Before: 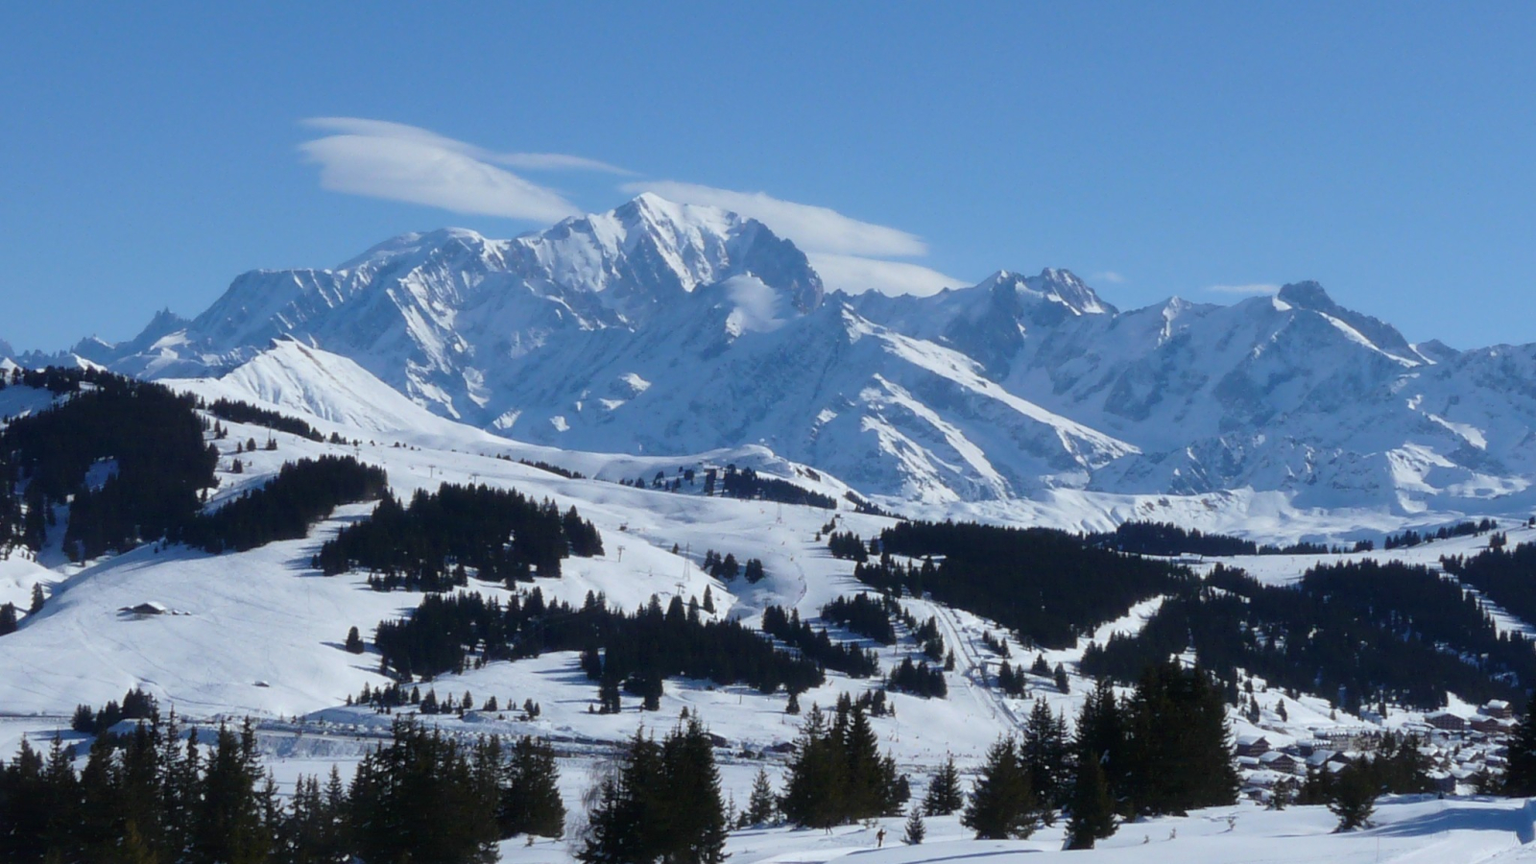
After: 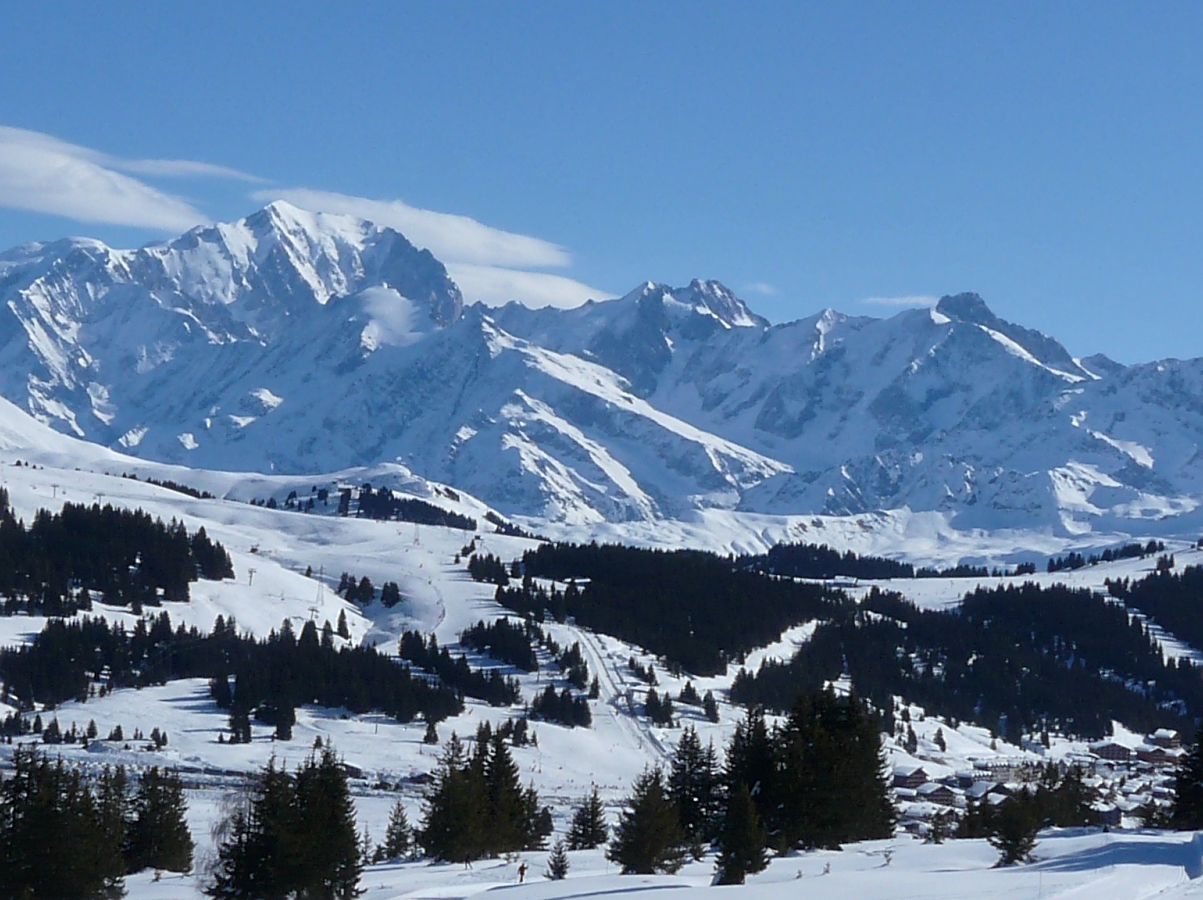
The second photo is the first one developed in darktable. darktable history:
crop and rotate: left 24.811%
sharpen: on, module defaults
local contrast: mode bilateral grid, contrast 20, coarseness 50, detail 119%, midtone range 0.2
